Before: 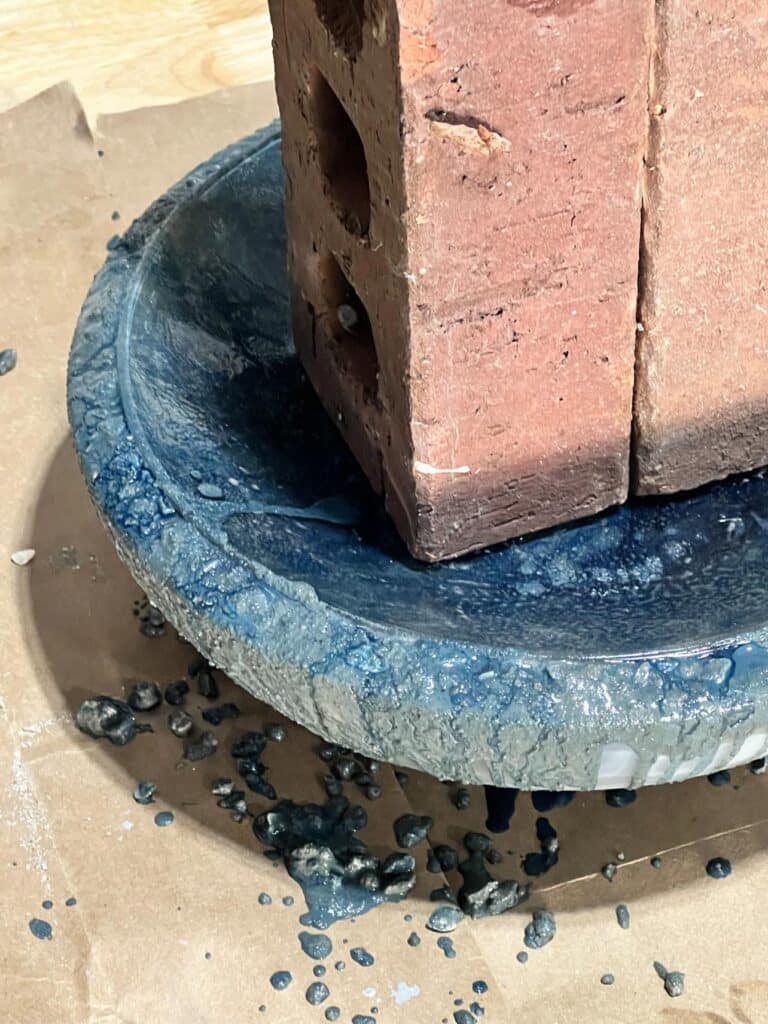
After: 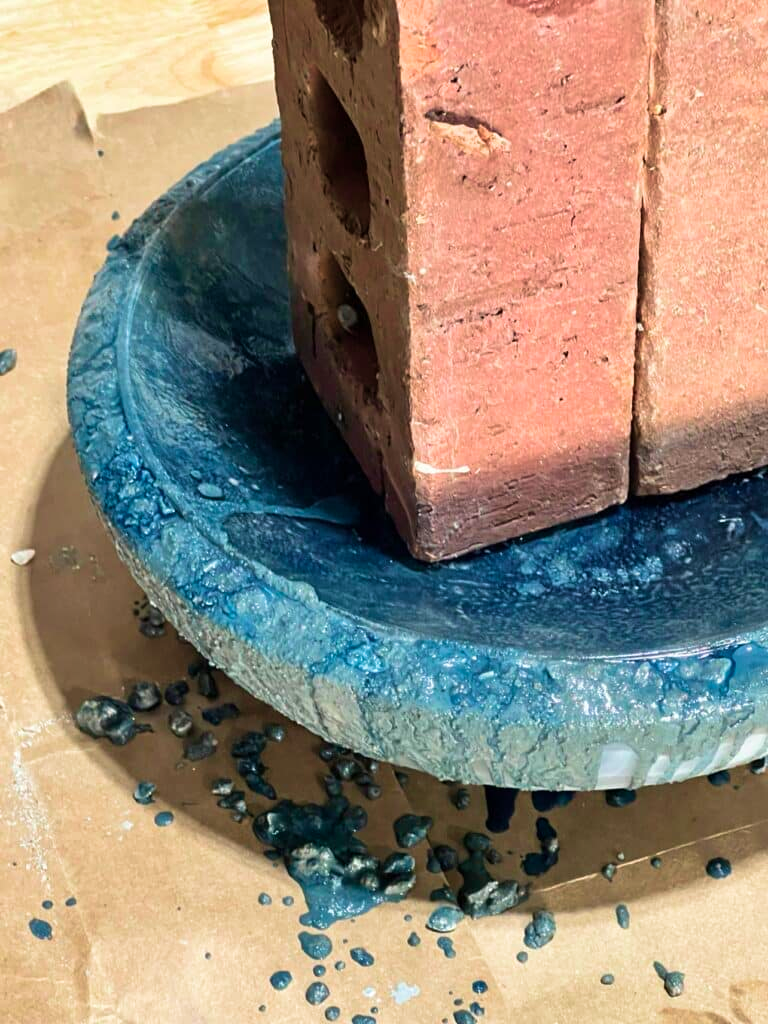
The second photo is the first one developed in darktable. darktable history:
shadows and highlights: shadows 37.27, highlights -28.18, soften with gaussian
velvia: strength 45%
